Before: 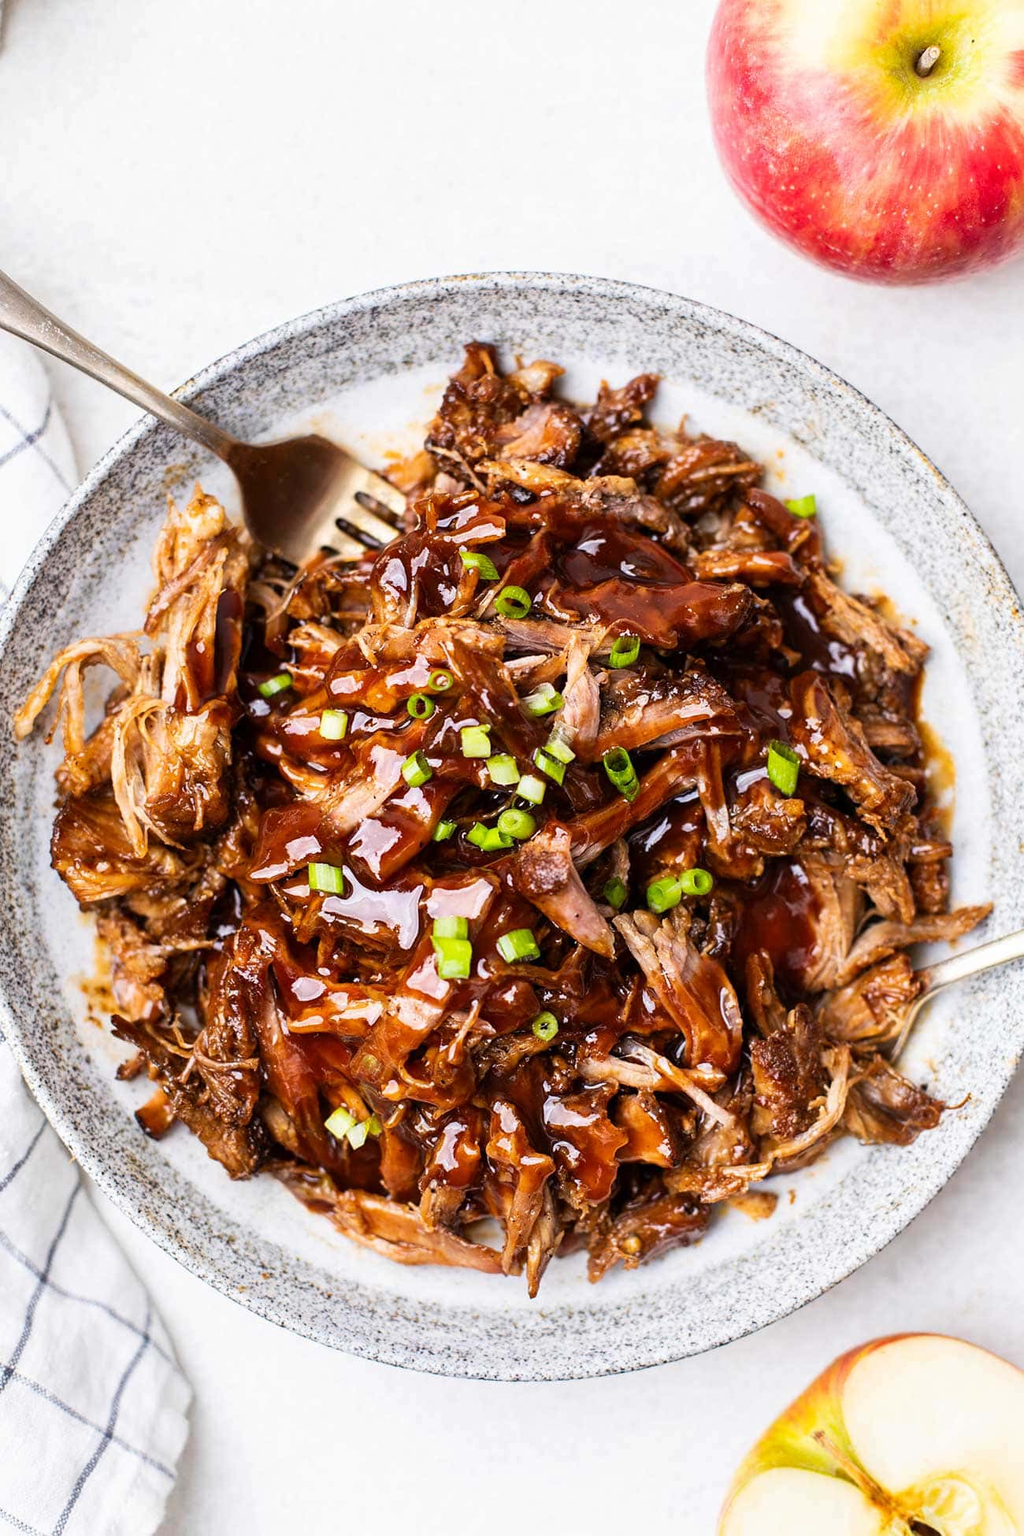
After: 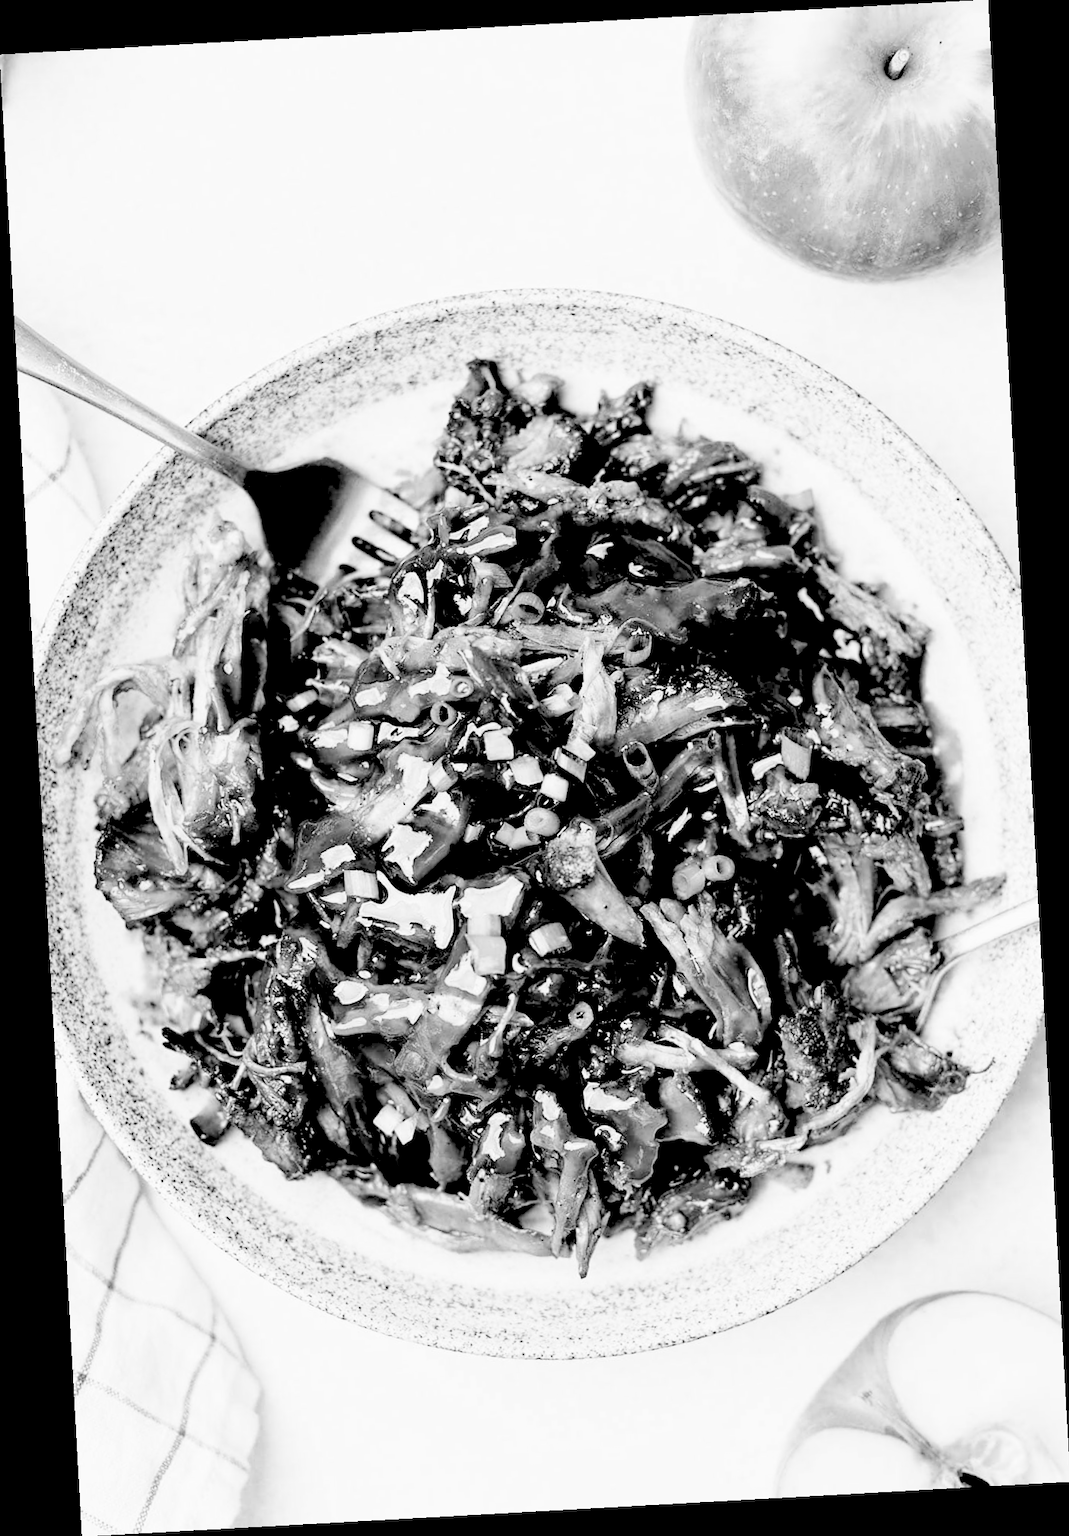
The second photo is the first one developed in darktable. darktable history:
base curve: curves: ch0 [(0, 0) (0.032, 0.025) (0.121, 0.166) (0.206, 0.329) (0.605, 0.79) (1, 1)], preserve colors none
rgb levels: levels [[0.027, 0.429, 0.996], [0, 0.5, 1], [0, 0.5, 1]]
color calibration: output gray [0.253, 0.26, 0.487, 0], gray › normalize channels true, illuminant same as pipeline (D50), adaptation XYZ, x 0.346, y 0.359, gamut compression 0
rotate and perspective: rotation -3.18°, automatic cropping off
